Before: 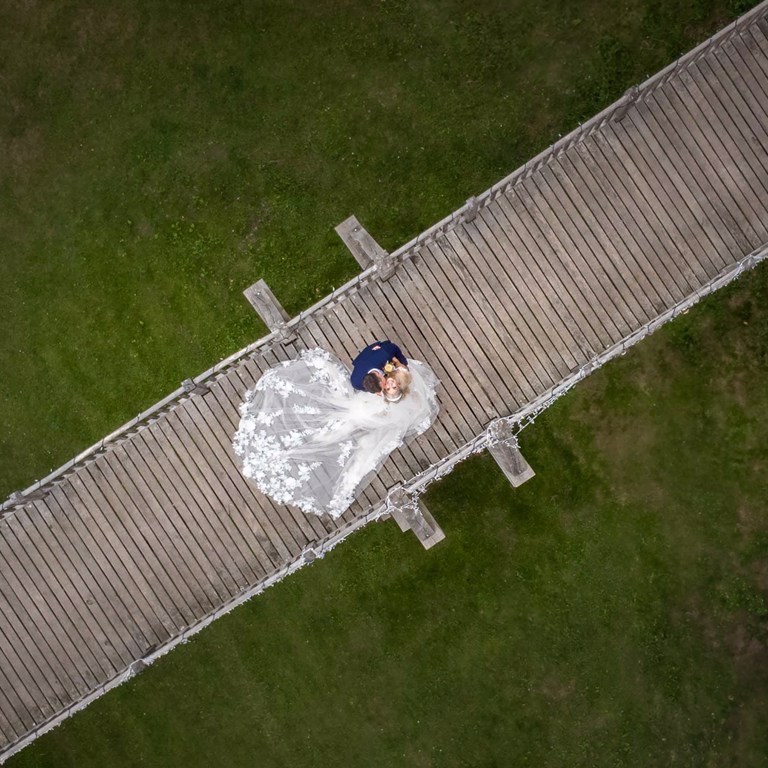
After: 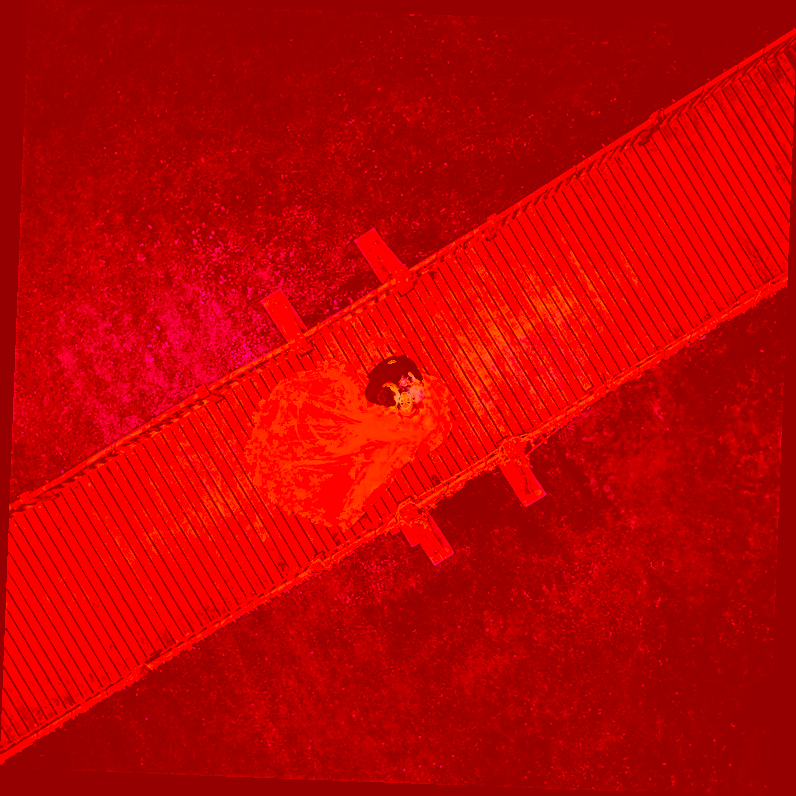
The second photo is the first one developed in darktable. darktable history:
tone equalizer: on, module defaults
sharpen: on, module defaults
rotate and perspective: rotation 2.17°, automatic cropping off
filmic rgb: black relative exposure -3.75 EV, white relative exposure 2.4 EV, dynamic range scaling -50%, hardness 3.42, latitude 30%, contrast 1.8
color correction: highlights a* -39.68, highlights b* -40, shadows a* -40, shadows b* -40, saturation -3
contrast brightness saturation: contrast -0.19, saturation 0.19
